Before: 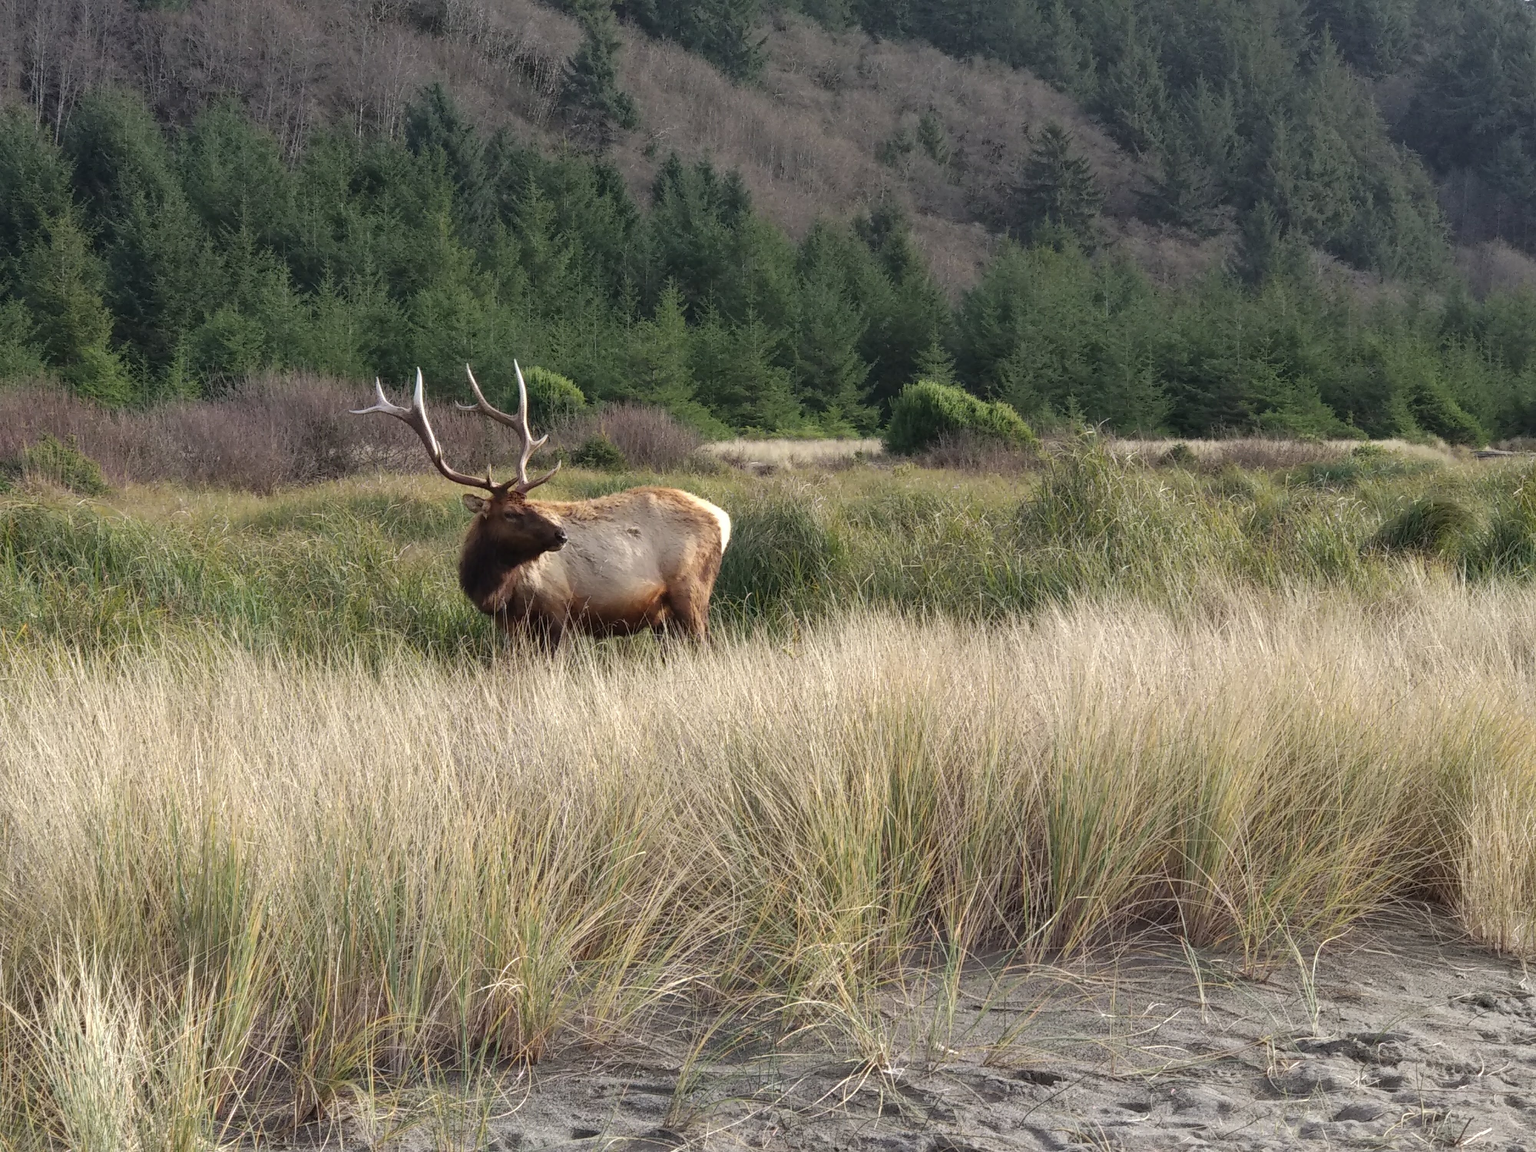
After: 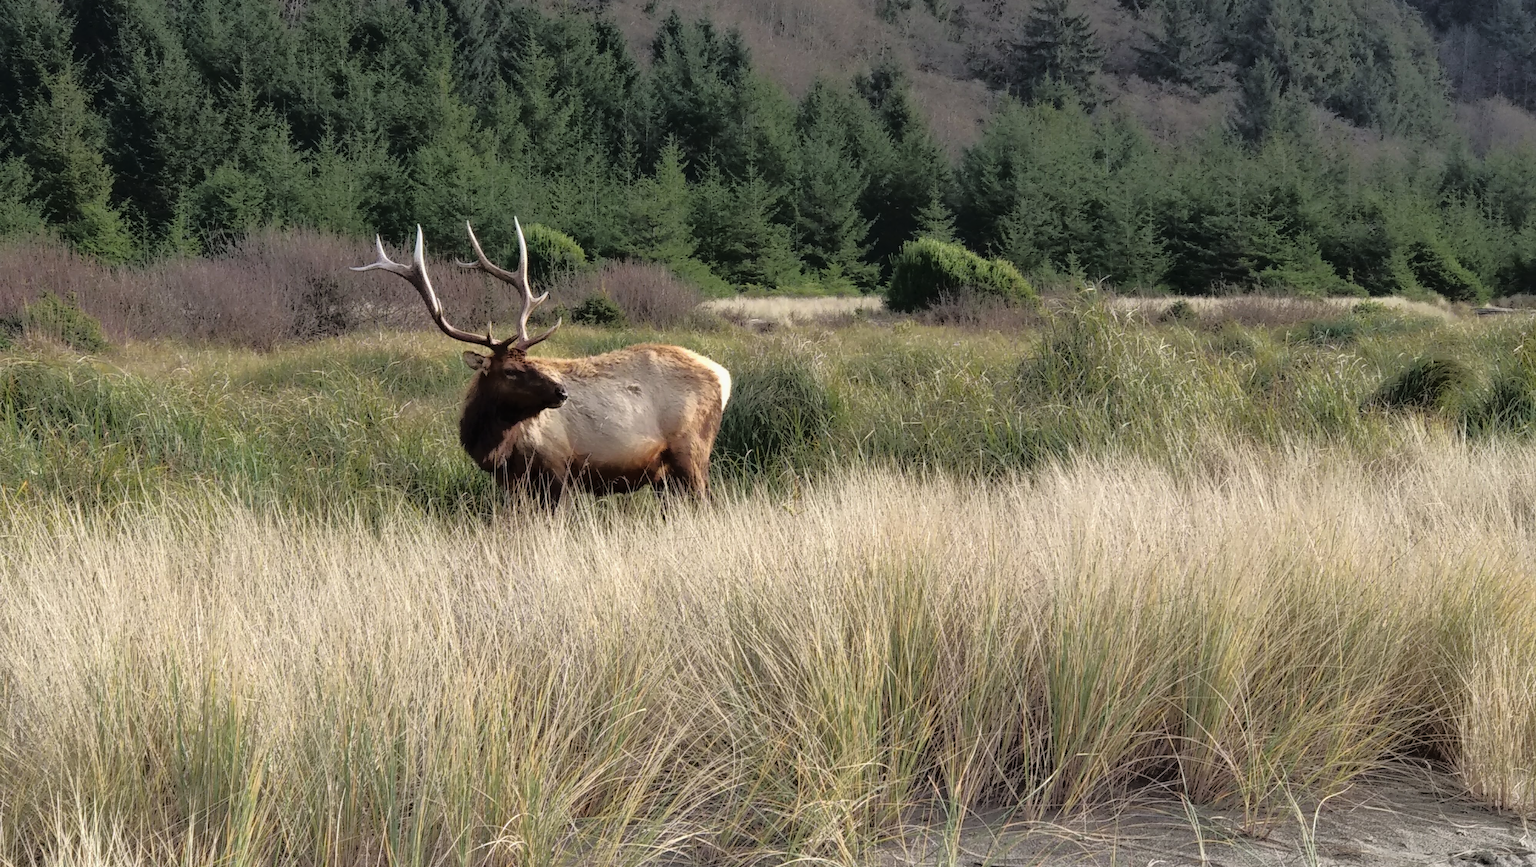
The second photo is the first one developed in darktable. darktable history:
crop and rotate: top 12.434%, bottom 12.244%
tone equalizer: -8 EV -1.8 EV, -7 EV -1.15 EV, -6 EV -1.6 EV, edges refinement/feathering 500, mask exposure compensation -1.57 EV, preserve details no
